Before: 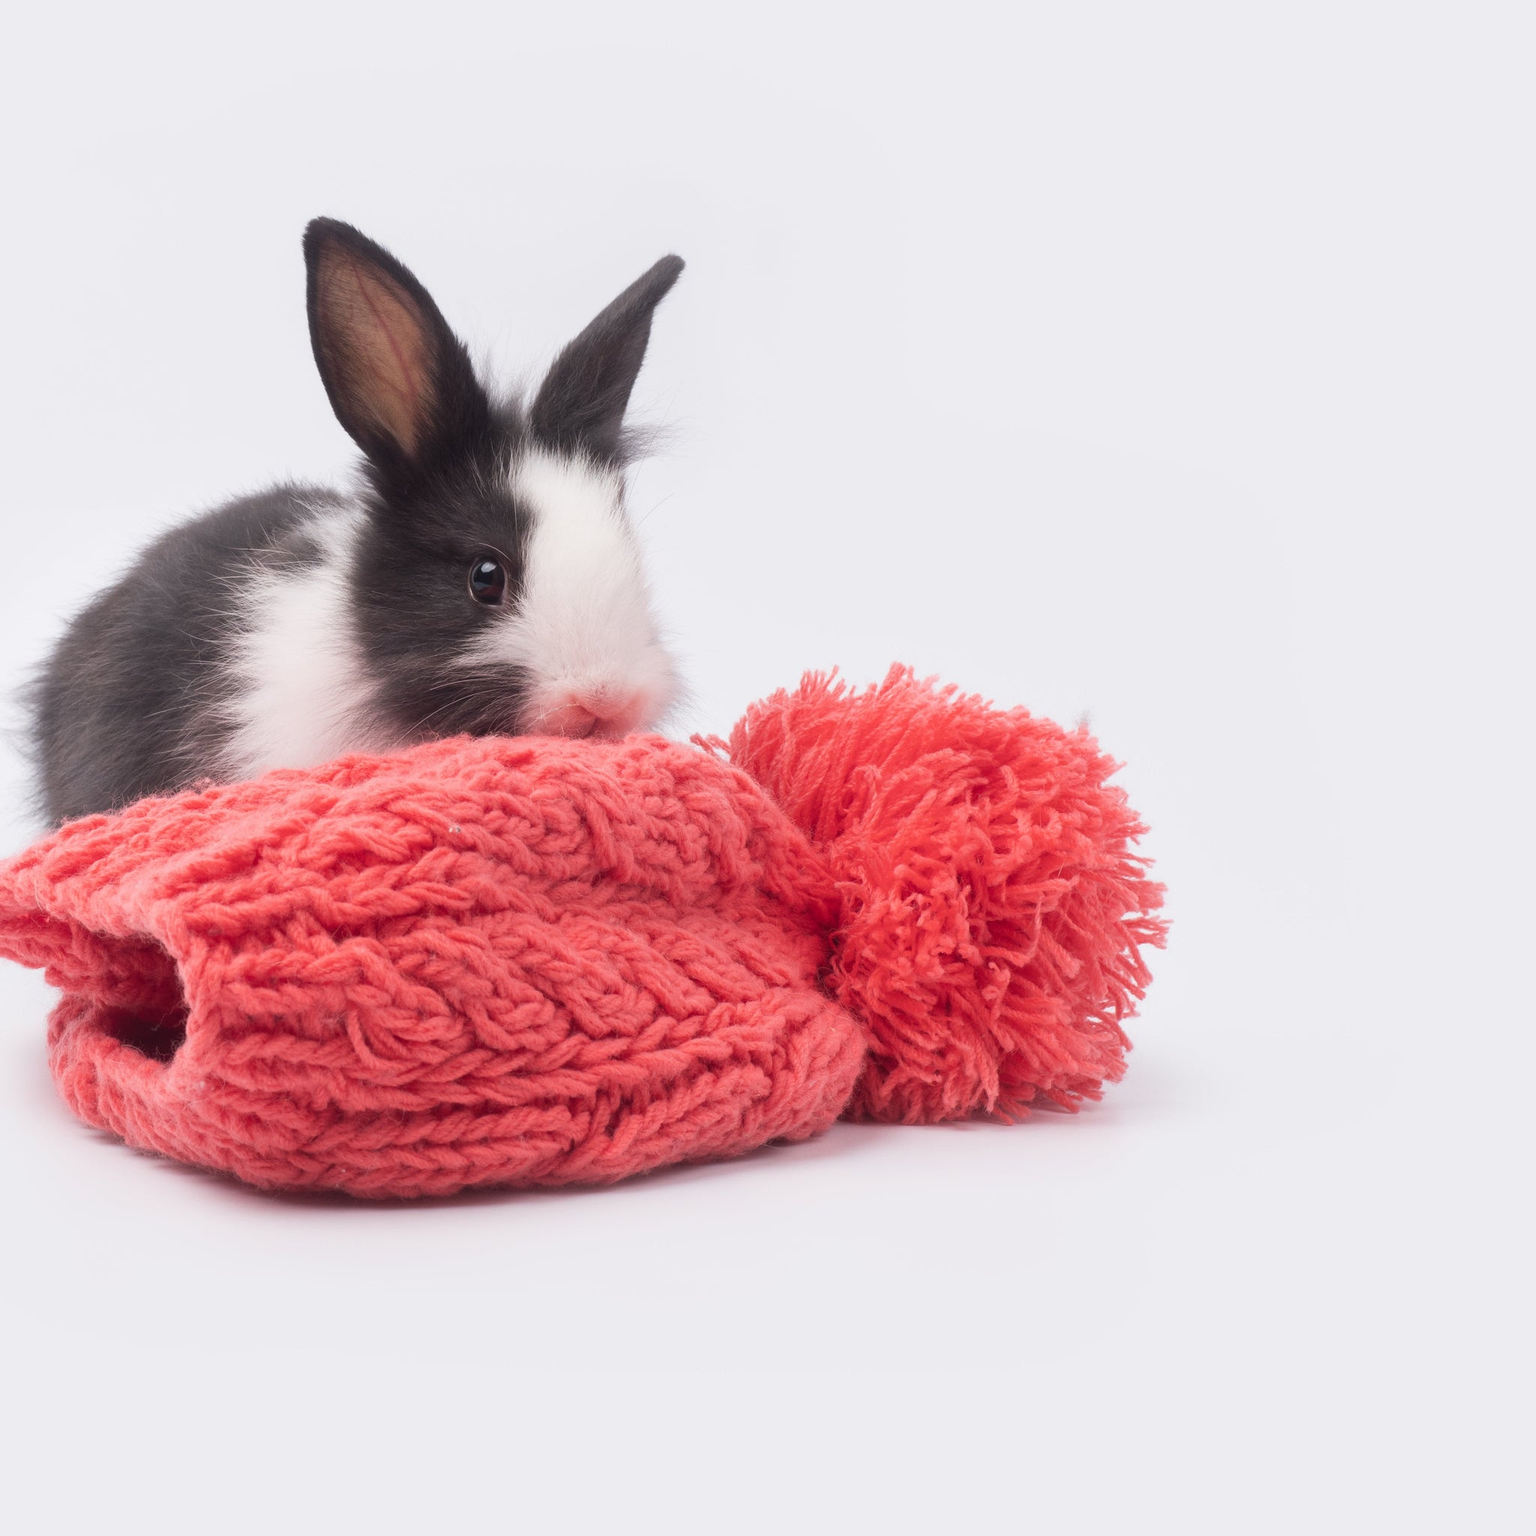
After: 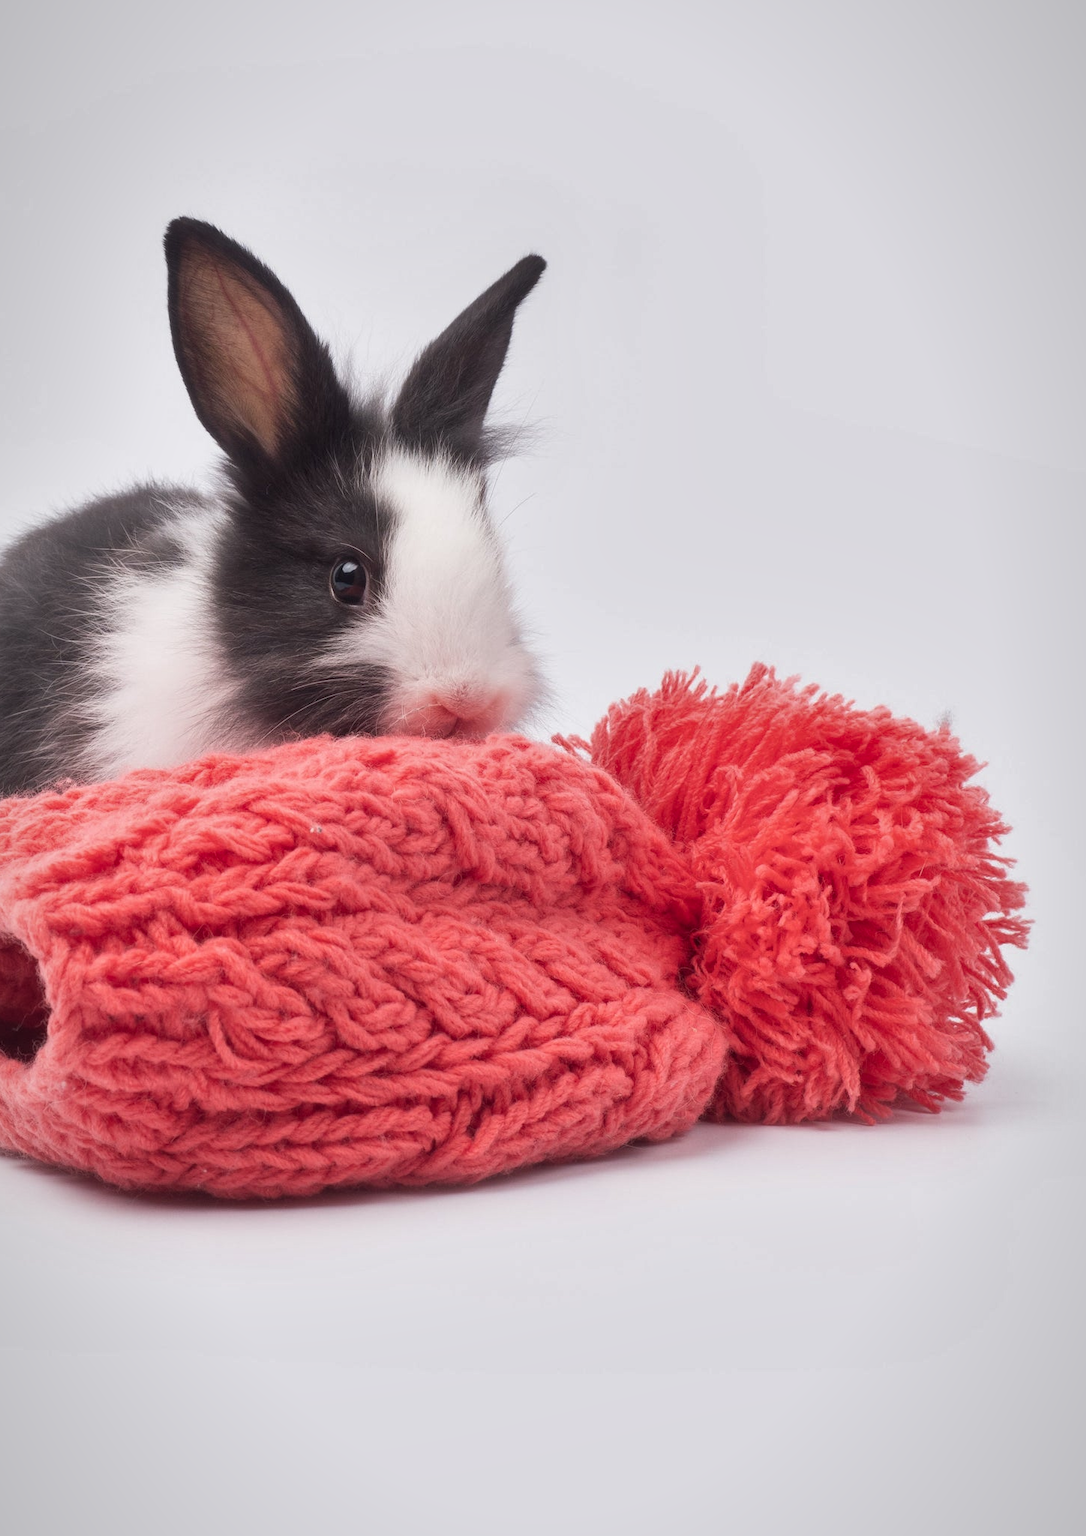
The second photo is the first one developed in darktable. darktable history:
local contrast: highlights 100%, shadows 100%, detail 120%, midtone range 0.2
shadows and highlights: shadows 60, soften with gaussian
bloom: size 15%, threshold 97%, strength 7%
exposure: exposure -0.05 EV
crop and rotate: left 9.061%, right 20.142%
vignetting: fall-off start 97%, fall-off radius 100%, width/height ratio 0.609, unbound false
